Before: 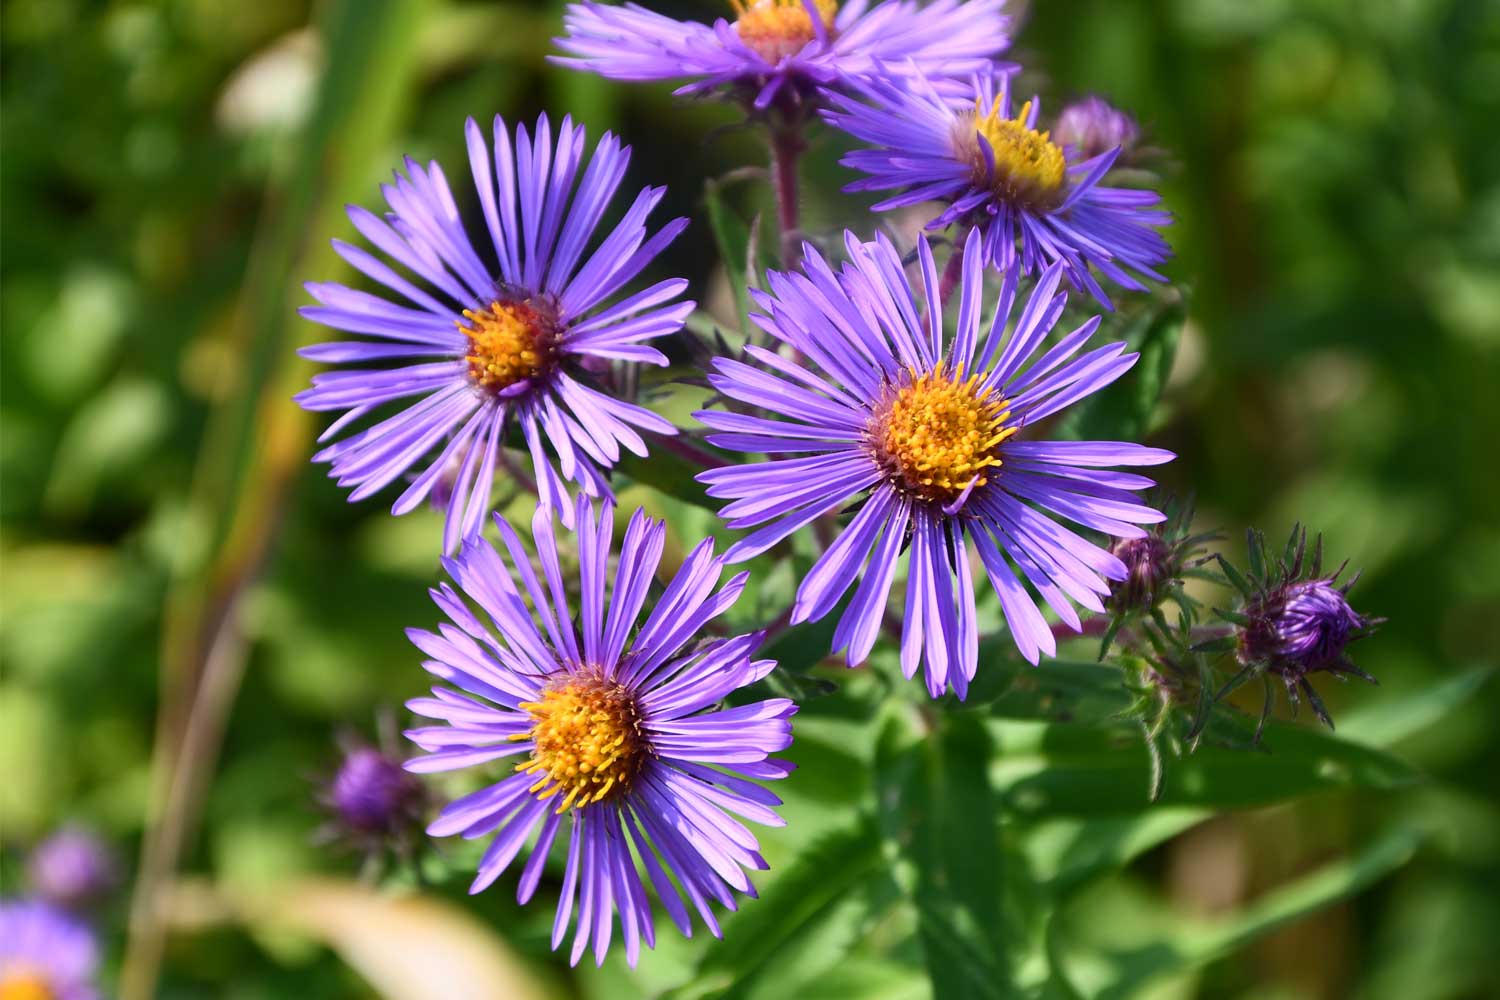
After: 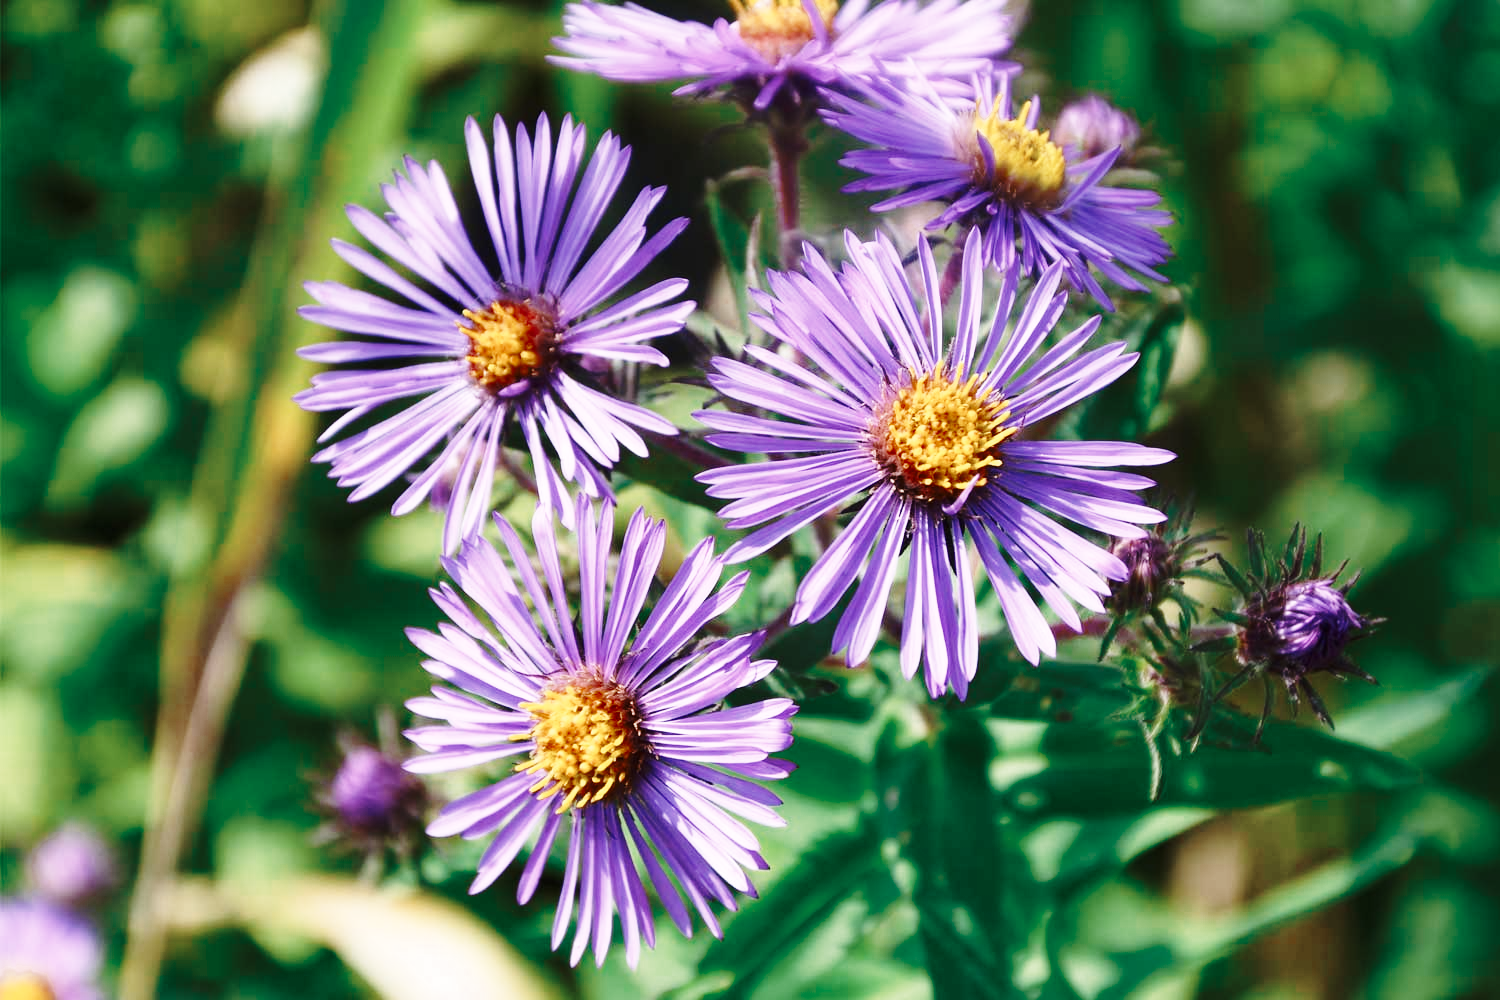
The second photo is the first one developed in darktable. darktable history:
color zones: curves: ch0 [(0, 0.5) (0.125, 0.4) (0.25, 0.5) (0.375, 0.4) (0.5, 0.4) (0.625, 0.35) (0.75, 0.35) (0.875, 0.5)]; ch1 [(0, 0.35) (0.125, 0.45) (0.25, 0.35) (0.375, 0.35) (0.5, 0.35) (0.625, 0.35) (0.75, 0.45) (0.875, 0.35)]; ch2 [(0, 0.6) (0.125, 0.5) (0.25, 0.5) (0.375, 0.6) (0.5, 0.6) (0.625, 0.5) (0.75, 0.5) (0.875, 0.5)]
tone equalizer: edges refinement/feathering 500, mask exposure compensation -1.57 EV, preserve details no
base curve: curves: ch0 [(0, 0) (0.036, 0.037) (0.121, 0.228) (0.46, 0.76) (0.859, 0.983) (1, 1)], preserve colors none
